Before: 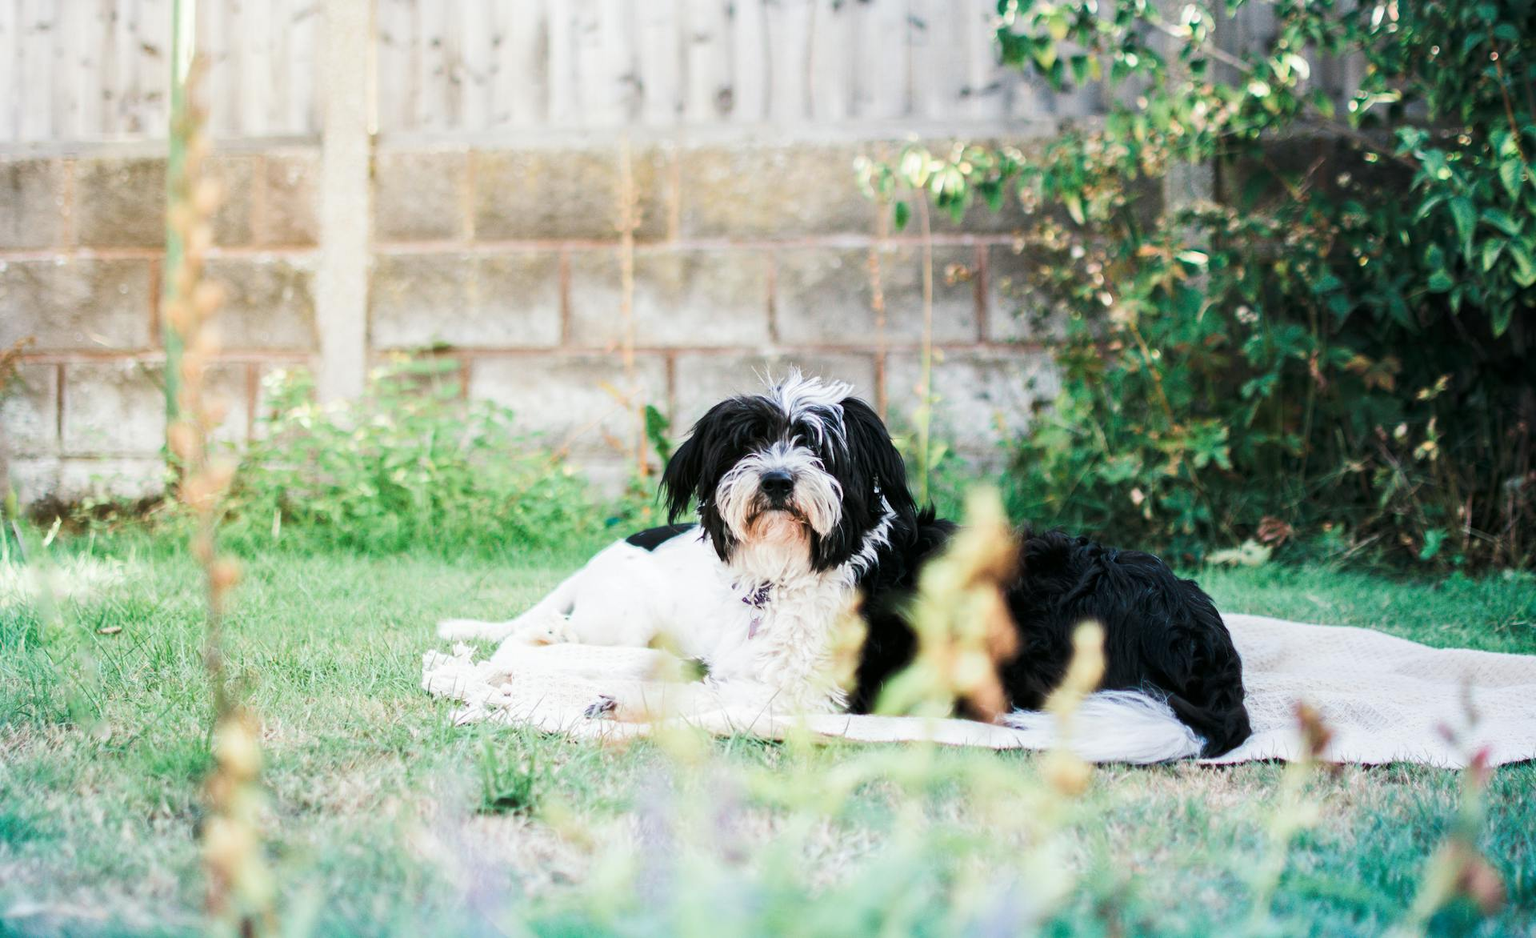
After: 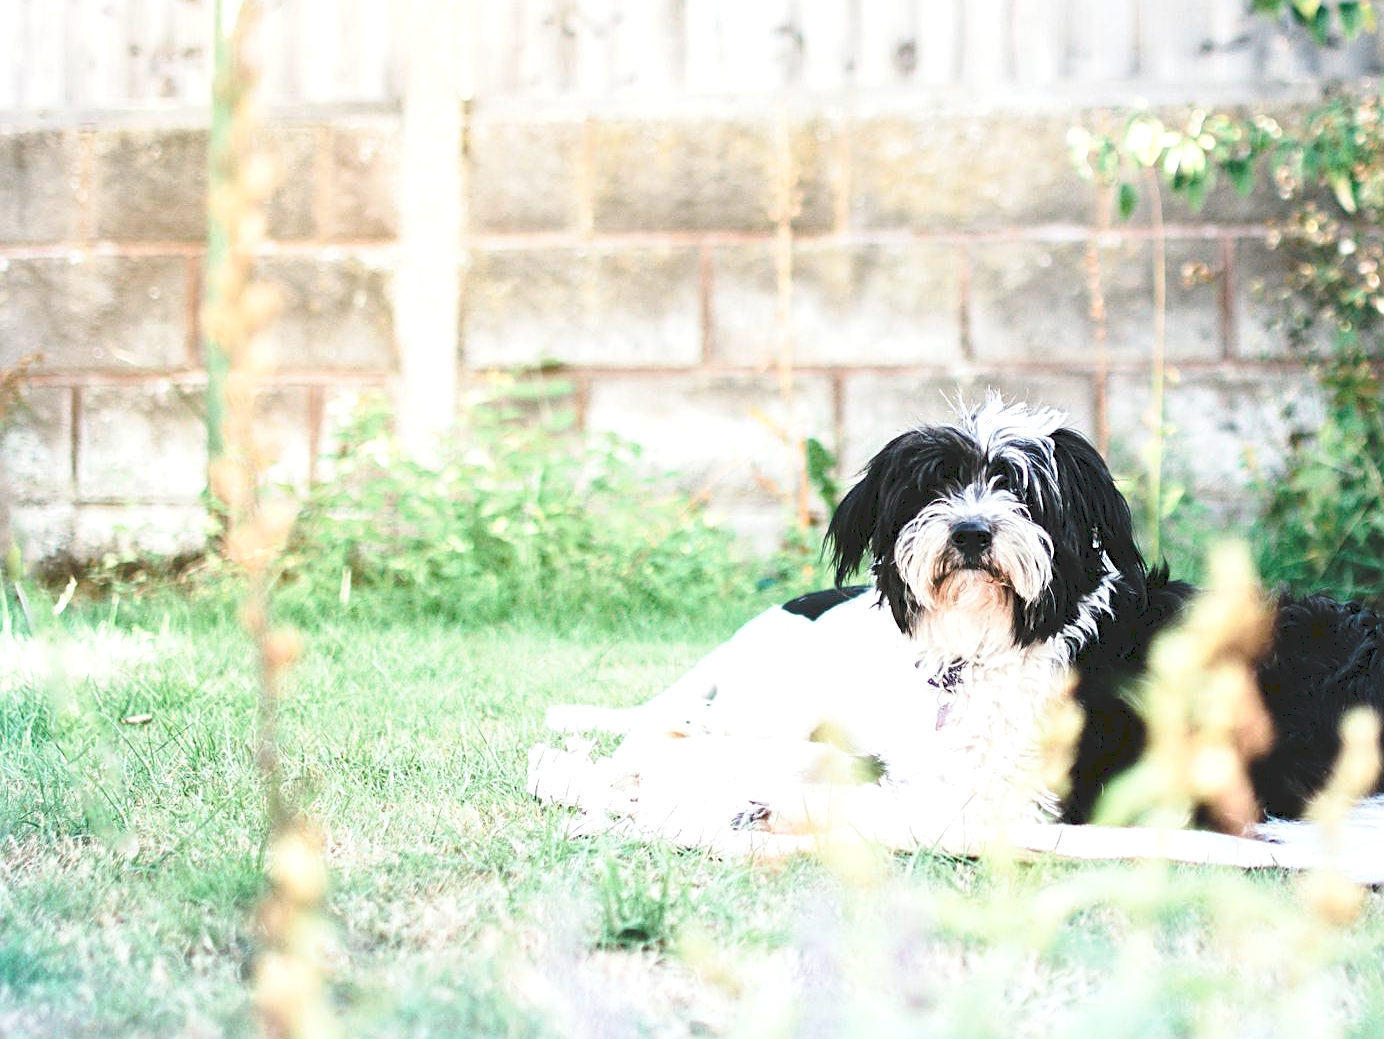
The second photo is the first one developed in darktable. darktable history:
tone curve: curves: ch0 [(0, 0) (0.003, 0.128) (0.011, 0.133) (0.025, 0.133) (0.044, 0.141) (0.069, 0.152) (0.1, 0.169) (0.136, 0.201) (0.177, 0.239) (0.224, 0.294) (0.277, 0.358) (0.335, 0.428) (0.399, 0.488) (0.468, 0.55) (0.543, 0.611) (0.623, 0.678) (0.709, 0.755) (0.801, 0.843) (0.898, 0.91) (1, 1)], preserve colors none
shadows and highlights: radius 111.62, shadows 51.62, white point adjustment 9.01, highlights -5.64, highlights color adjustment 46.71%, soften with gaussian
sharpen: on, module defaults
crop: top 5.806%, right 27.877%, bottom 5.507%
